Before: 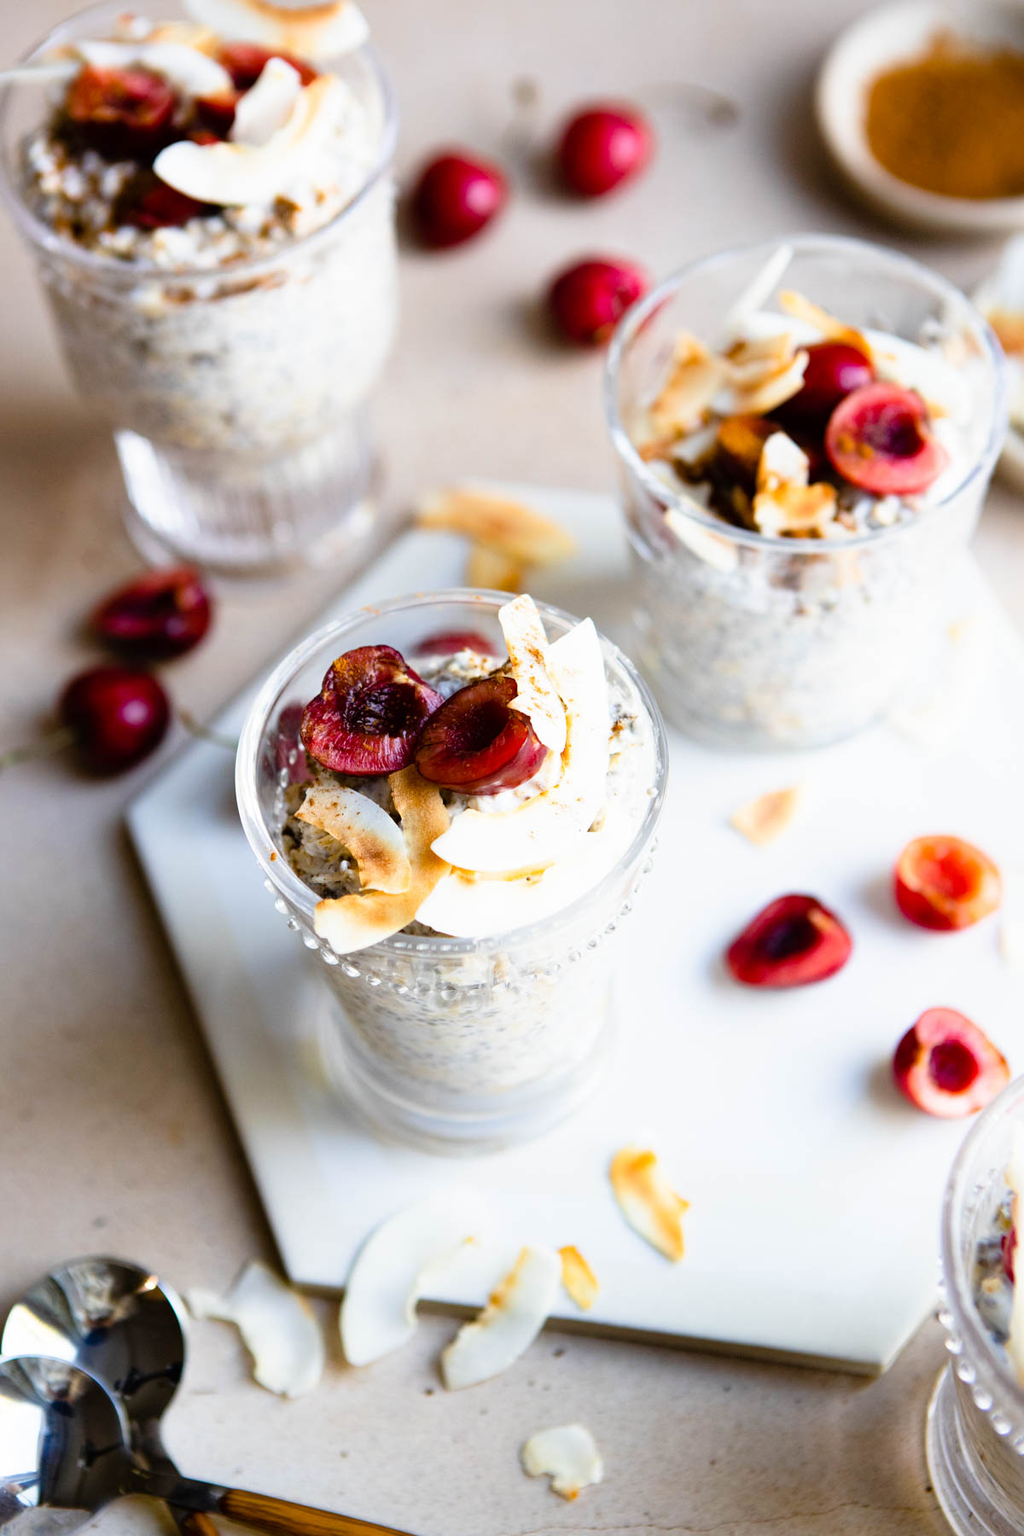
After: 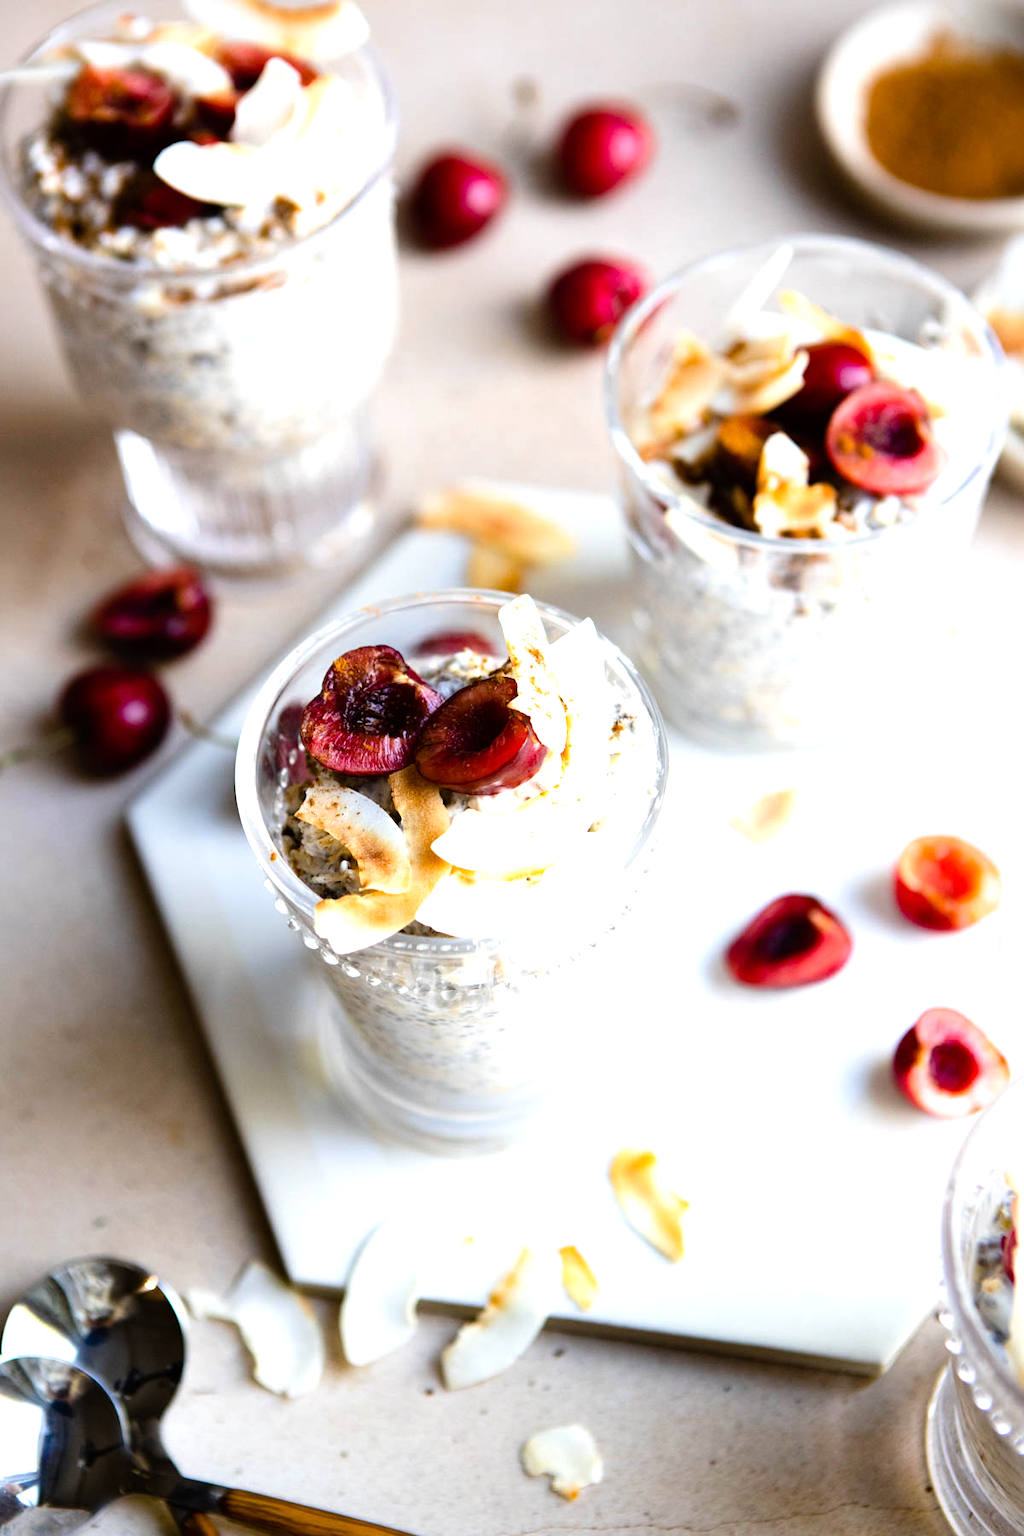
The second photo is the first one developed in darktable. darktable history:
tone equalizer: -8 EV -0.443 EV, -7 EV -0.379 EV, -6 EV -0.364 EV, -5 EV -0.227 EV, -3 EV 0.215 EV, -2 EV 0.304 EV, -1 EV 0.378 EV, +0 EV 0.396 EV, edges refinement/feathering 500, mask exposure compensation -1.57 EV, preserve details no
